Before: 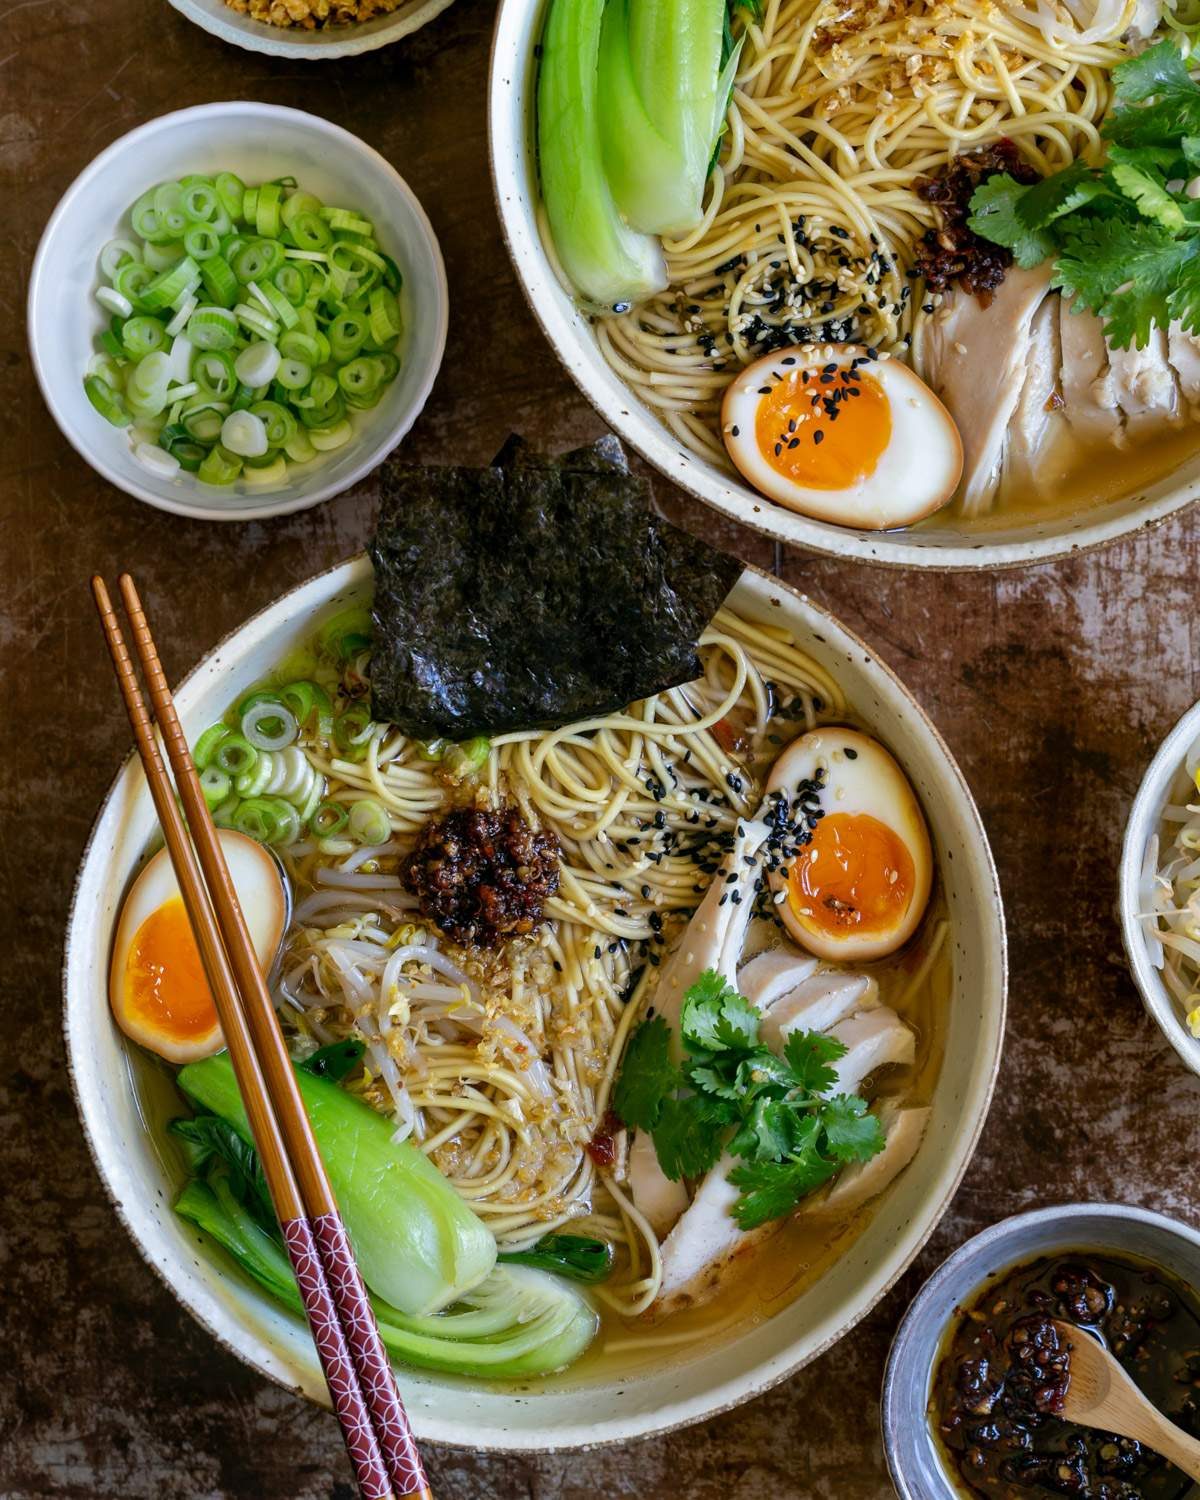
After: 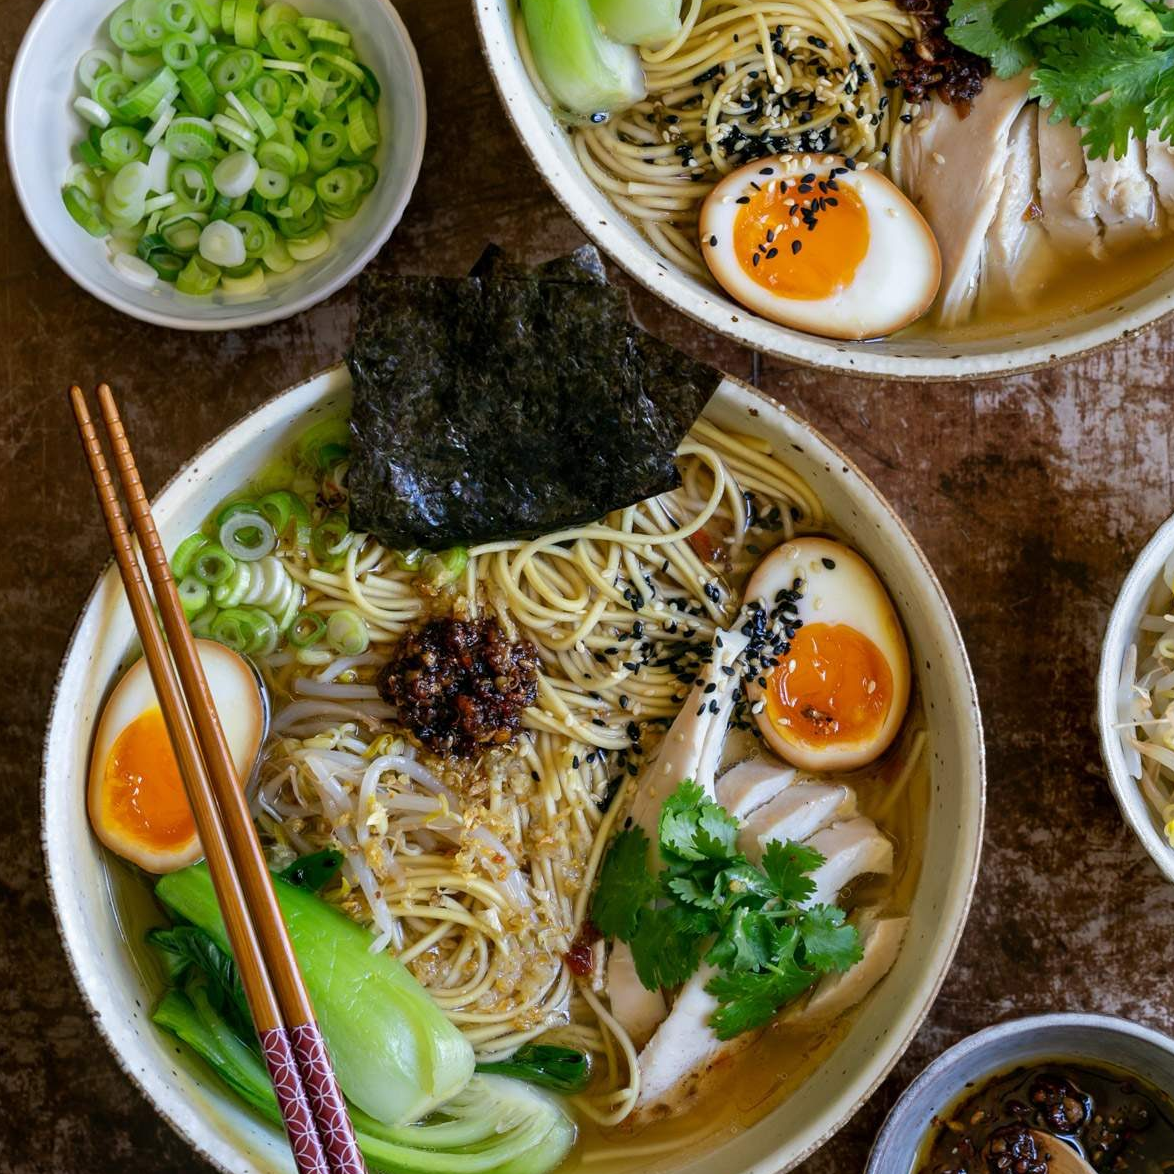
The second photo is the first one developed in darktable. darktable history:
crop and rotate: left 1.889%, top 12.71%, right 0.212%, bottom 8.972%
